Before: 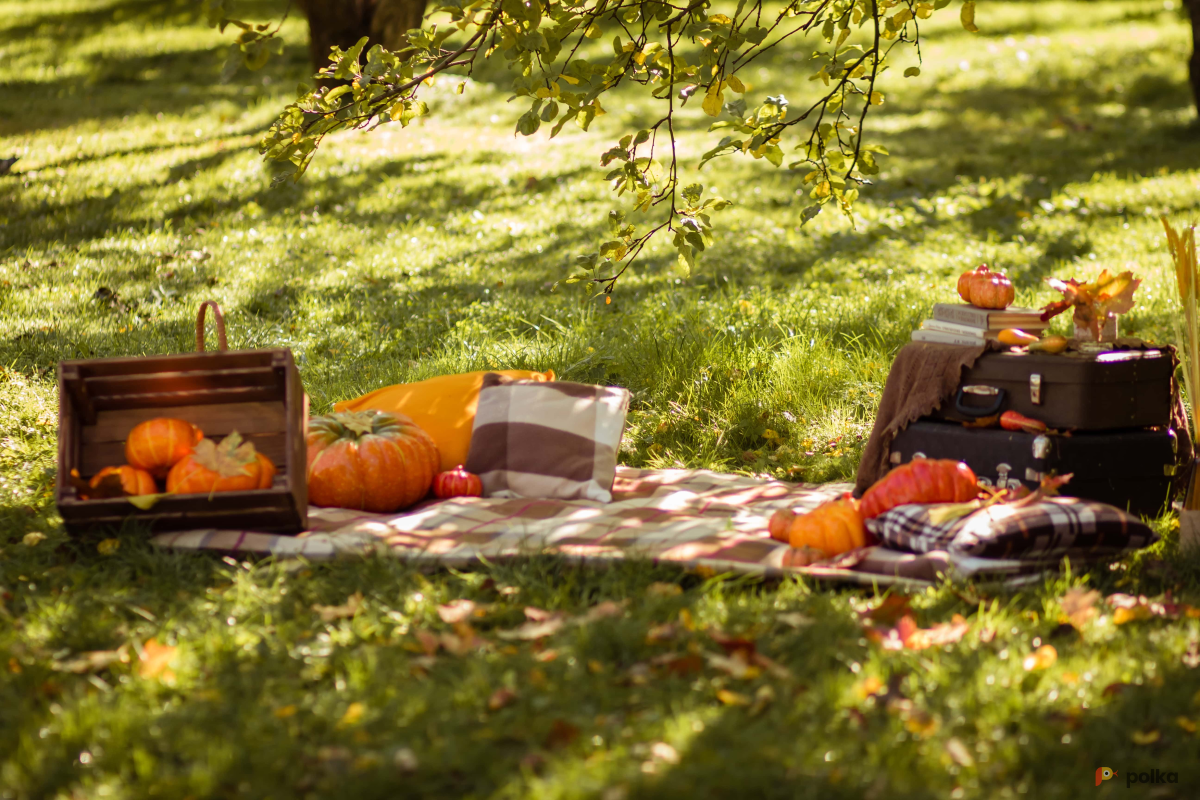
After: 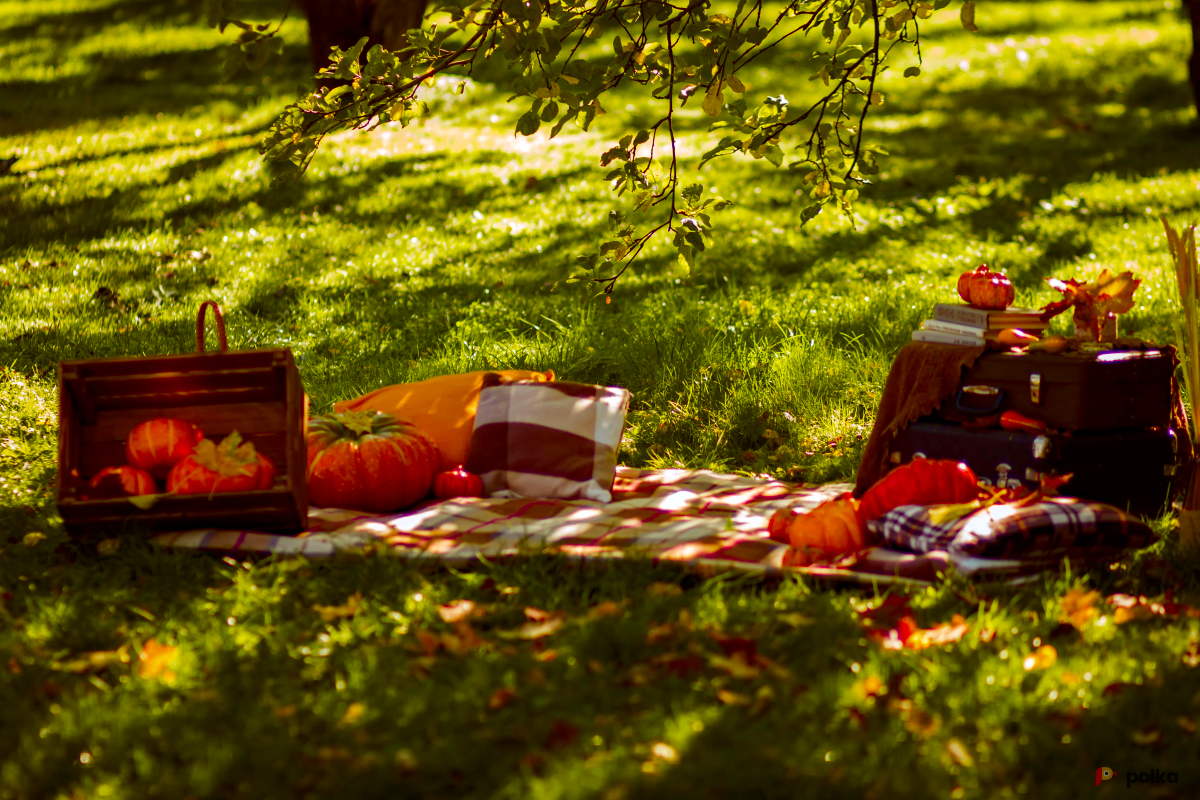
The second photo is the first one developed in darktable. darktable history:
color balance rgb: perceptual saturation grading › global saturation 30.131%, global vibrance 20%
color correction: highlights a* 0.024, highlights b* -0.653
haze removal: compatibility mode true, adaptive false
contrast brightness saturation: brightness -0.25, saturation 0.204
